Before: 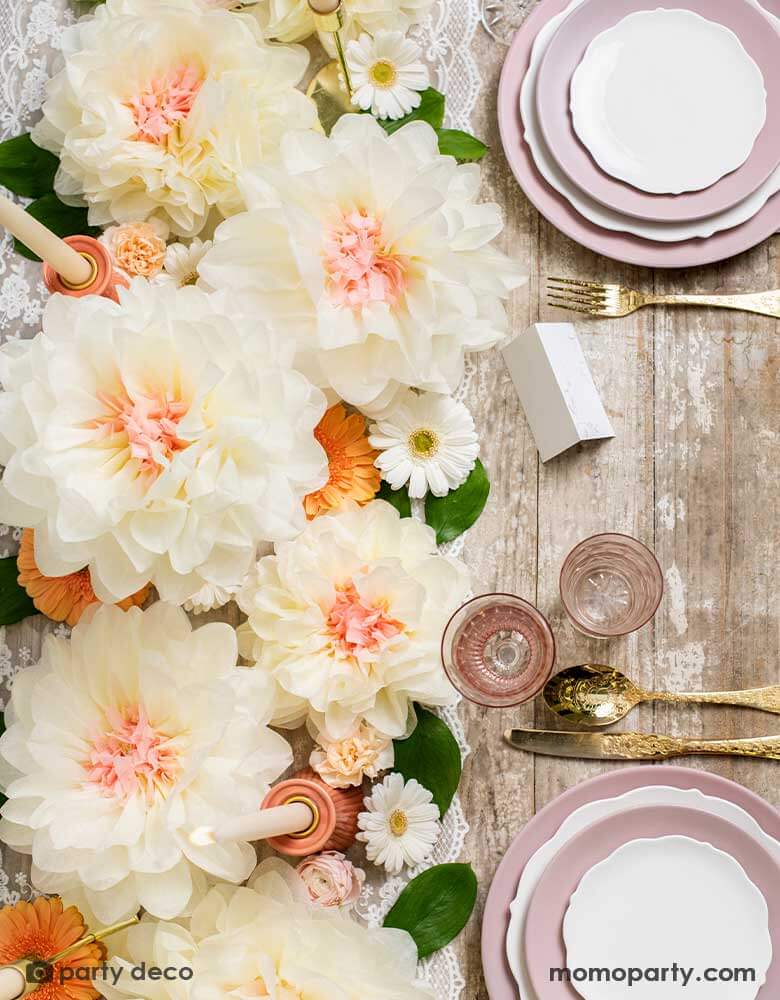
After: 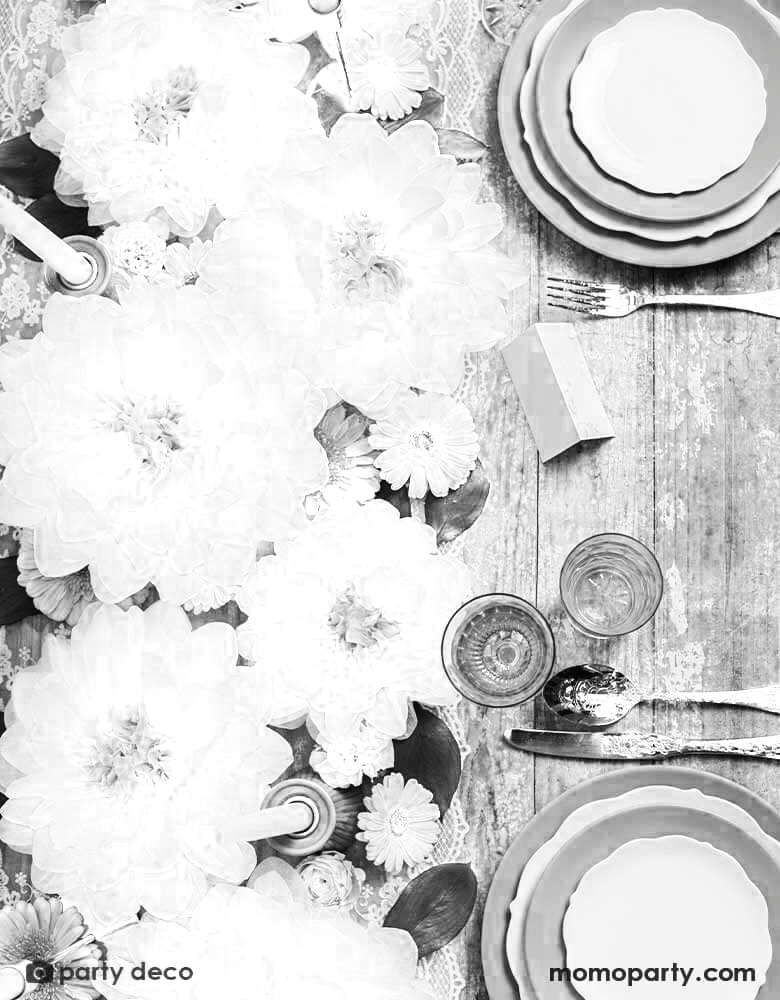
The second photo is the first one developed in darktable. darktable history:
tone curve: curves: ch0 [(0, 0) (0.003, 0) (0.011, 0) (0.025, 0) (0.044, 0.006) (0.069, 0.024) (0.1, 0.038) (0.136, 0.052) (0.177, 0.08) (0.224, 0.112) (0.277, 0.145) (0.335, 0.206) (0.399, 0.284) (0.468, 0.372) (0.543, 0.477) (0.623, 0.593) (0.709, 0.717) (0.801, 0.815) (0.898, 0.92) (1, 1)], preserve colors none
color look up table: target L [104.42, 105.06, 83.84, 104.74, 104.42, 104.42, 105.06, 67.74, 56.32, 27.09, 201.43, 104.11, 105.06, 61.7, 104.74, 81.93, 104.42, 52.54, 42.37, 64.74, 54.24, 3.781, 32.75, 21.7, 92.35, 55.54, 68.74, 57.87, 24.42, 5.749, 66.24, 5.749, 0, 4.324, 24.42, 3.781, 41.55, 3.781, 3.781, 3.781, 7.743, 0, 3.781, 72.21, 75.15, 62.46, 3.781, 9.762, 32.32], target a [0.001 ×9, 0, 0, 0.001 ×10, -1.591, 0.001, 0, 0, 0.001, 0.001, 0.001, -0.123, 0, 0.001, 0, 0, 0, -0.123, -1.591, 0.001, -1.591, -1.591, -1.591, 0, 0, -1.591, 0.001, 0.001, 0.001, -1.591, 0, 0.001], target b [-0.004, -0.004, -0.007, -0.004 ×4, -0.006, -0.006, 0.002, -0.001, -0.004, -0.004, -0.006, -0.004, -0.007, -0.004, -0.006, -0.003, -0.006, -0.006, 0.791, -0.004, 0.002, 0, -0.008, -0.006, -0.006, 1.549, -0.003, -0.006, -0.003, 0, -0.002, 1.549, 0.791, -0.003, 0.791, 0.791, 0.791, -0.002, 0, 0.791, -0.006, -0.006, -0.001, 0.791, -0.002, -0.006], num patches 49
